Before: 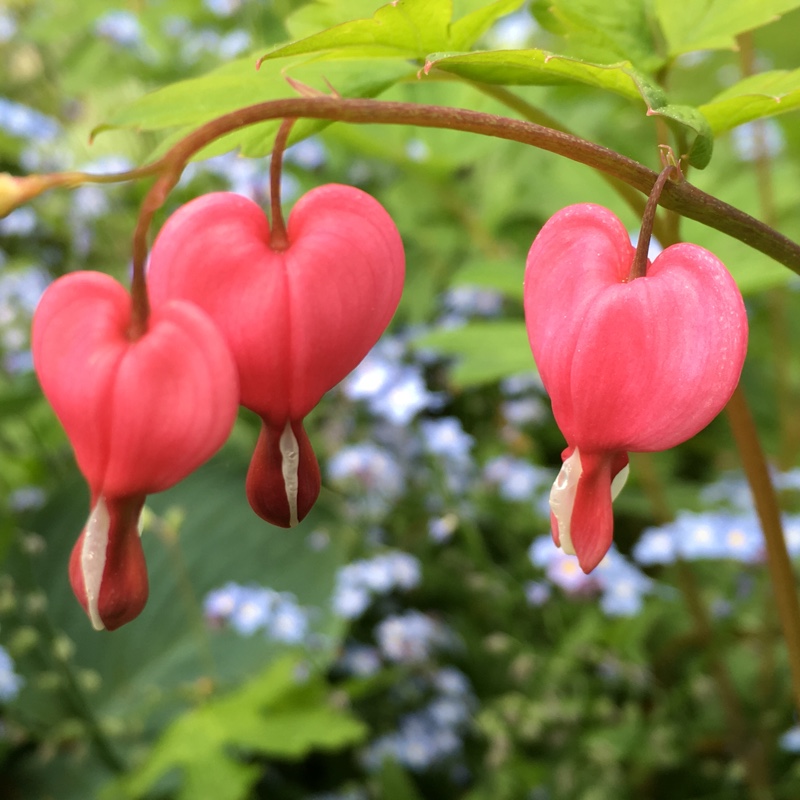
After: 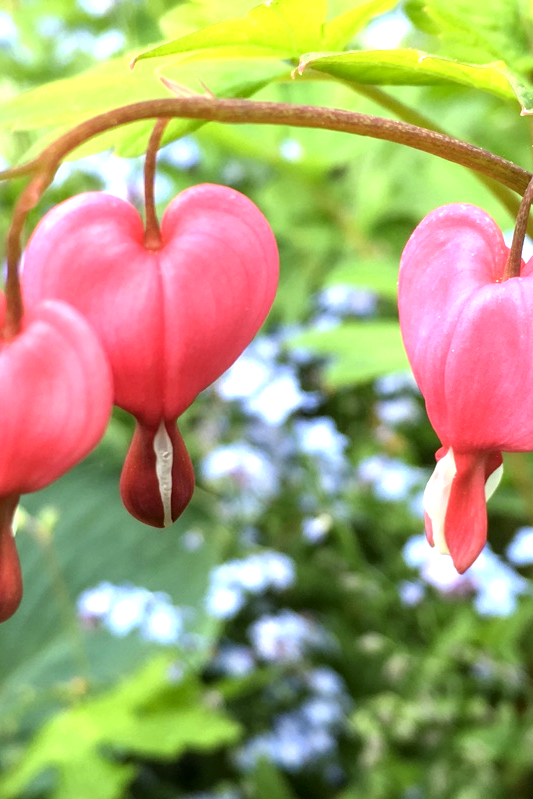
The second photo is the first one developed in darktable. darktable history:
local contrast: on, module defaults
white balance: red 0.924, blue 1.095
exposure: black level correction 0, exposure 1 EV, compensate exposure bias true, compensate highlight preservation false
crop and rotate: left 15.754%, right 17.579%
